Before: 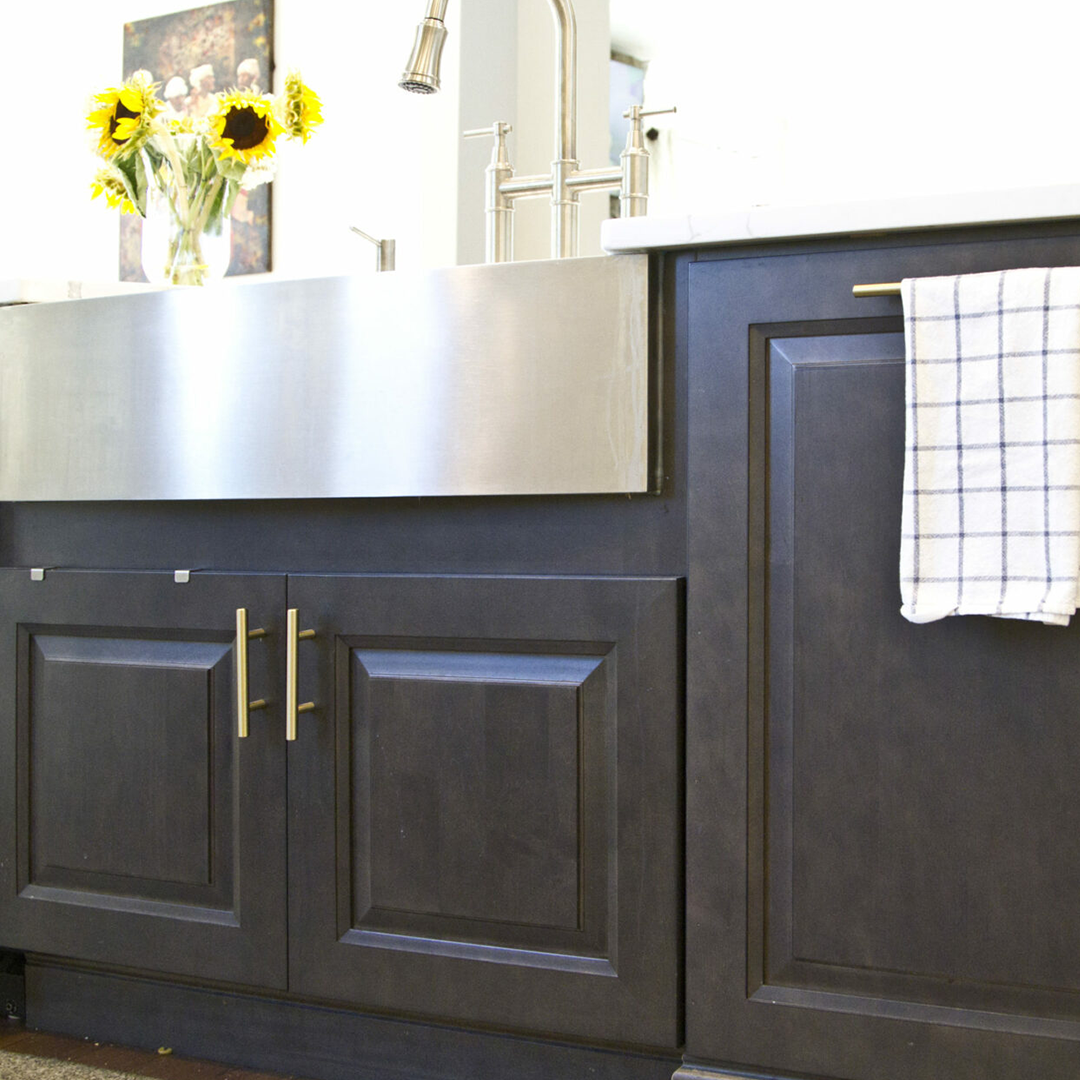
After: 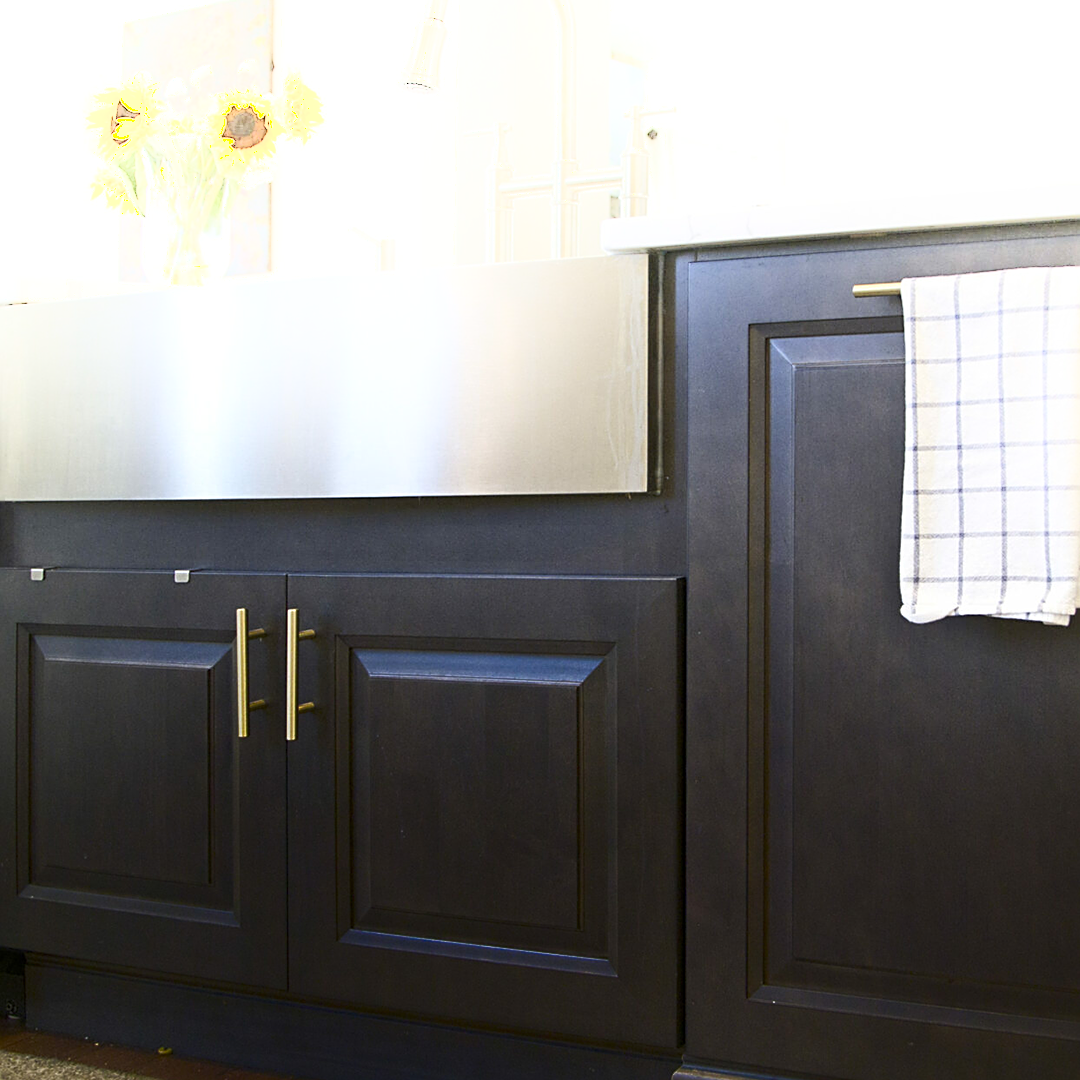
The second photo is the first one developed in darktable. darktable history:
sharpen: on, module defaults
shadows and highlights: shadows -90, highlights 90, soften with gaussian
